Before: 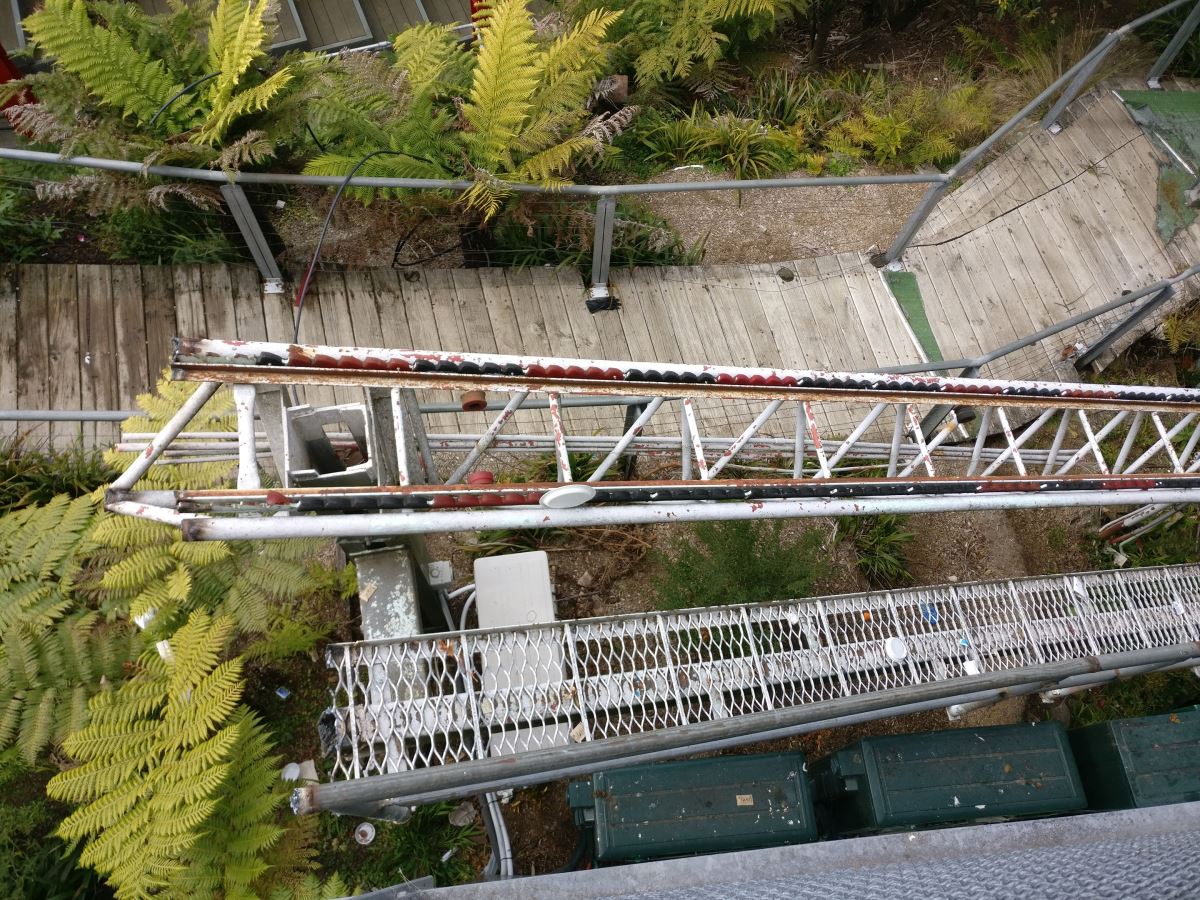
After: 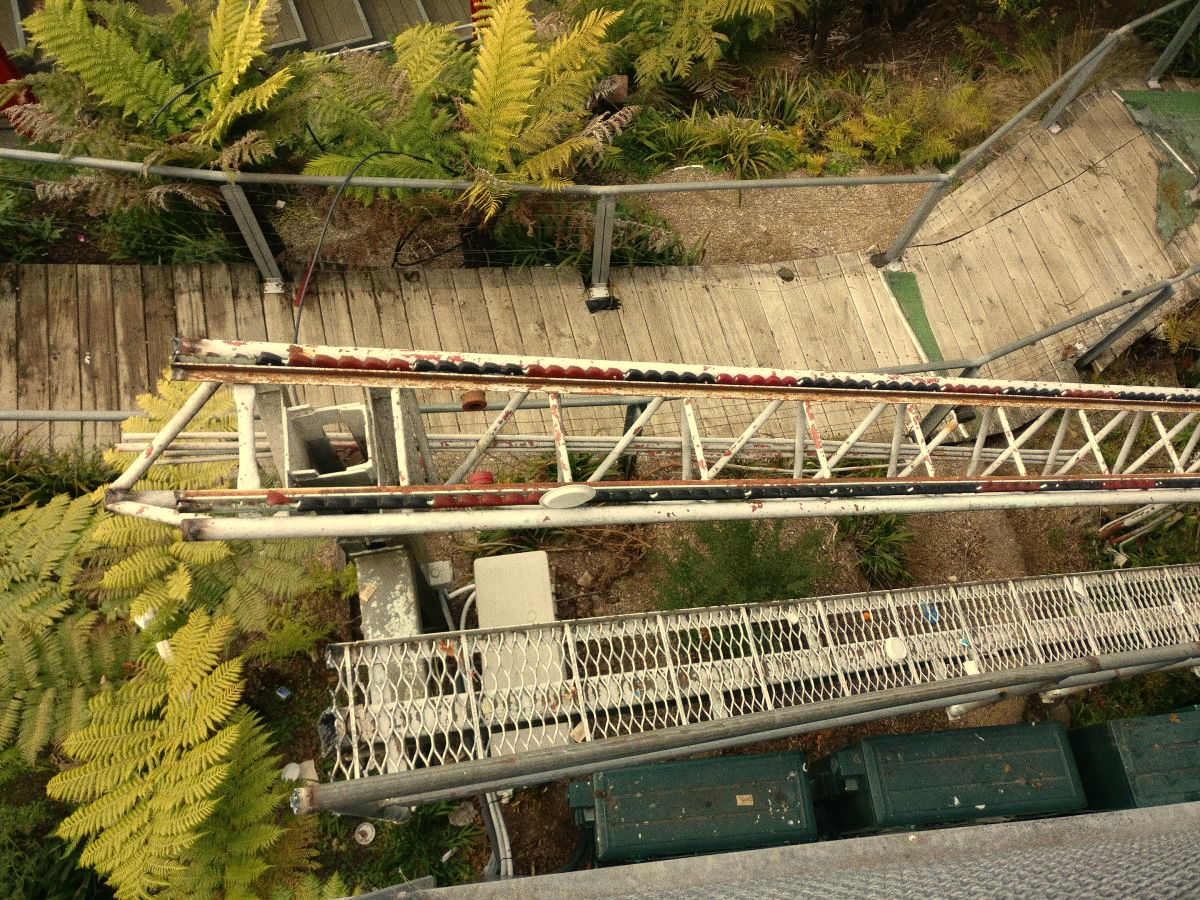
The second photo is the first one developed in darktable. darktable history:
grain: coarseness 0.09 ISO
white balance: red 1.08, blue 0.791
